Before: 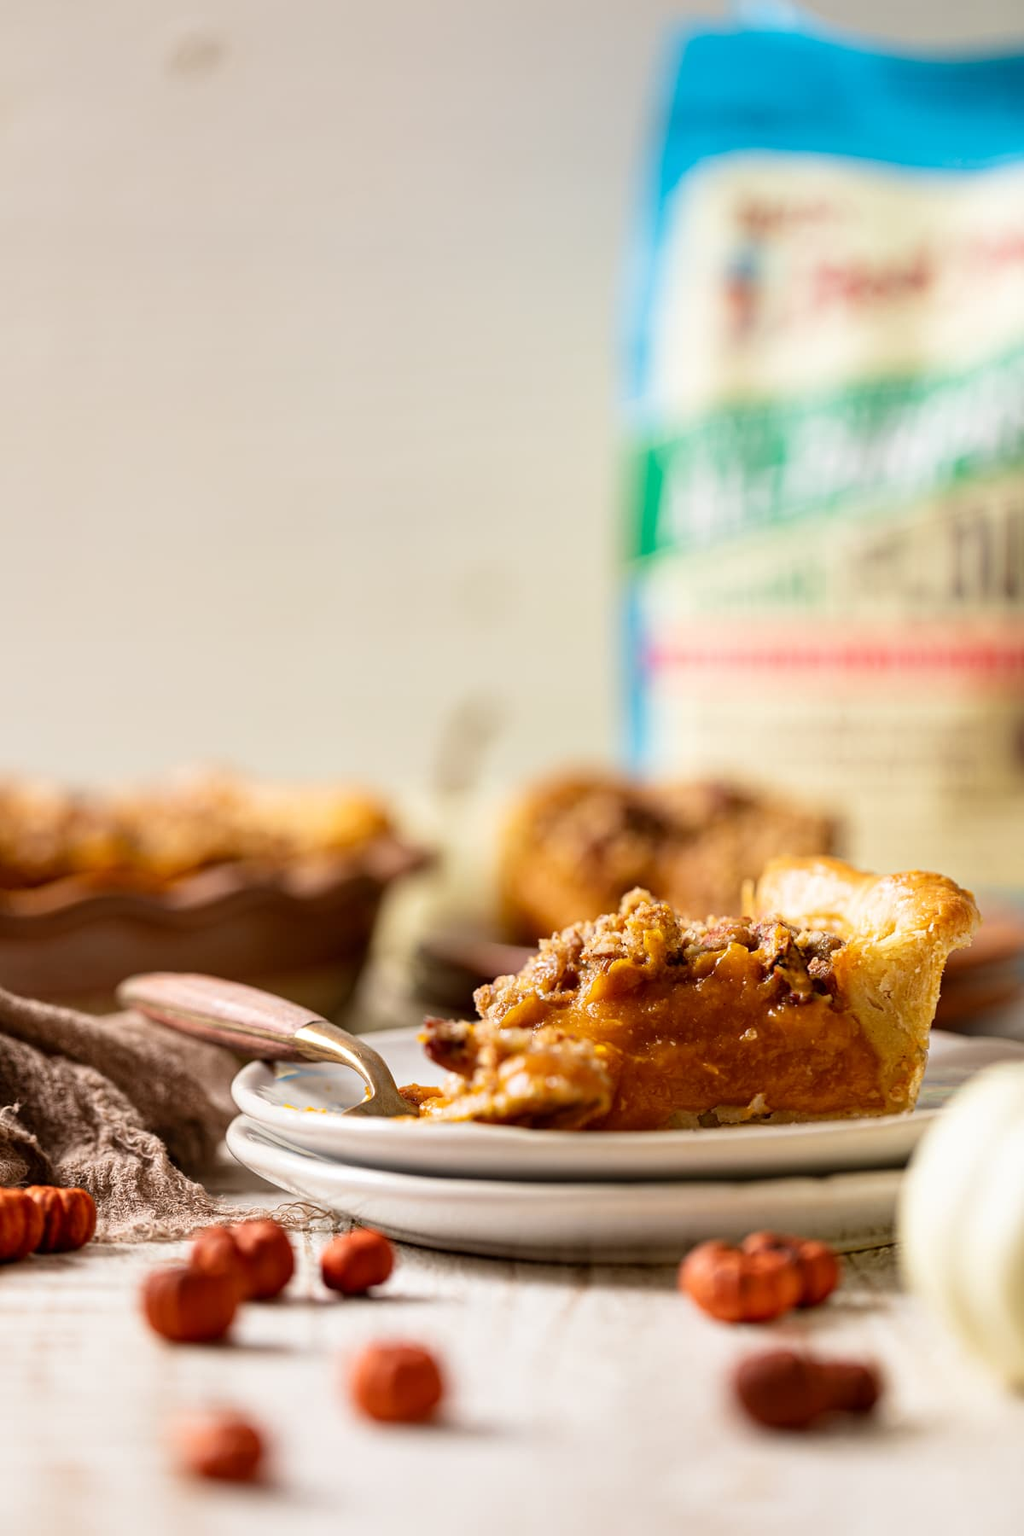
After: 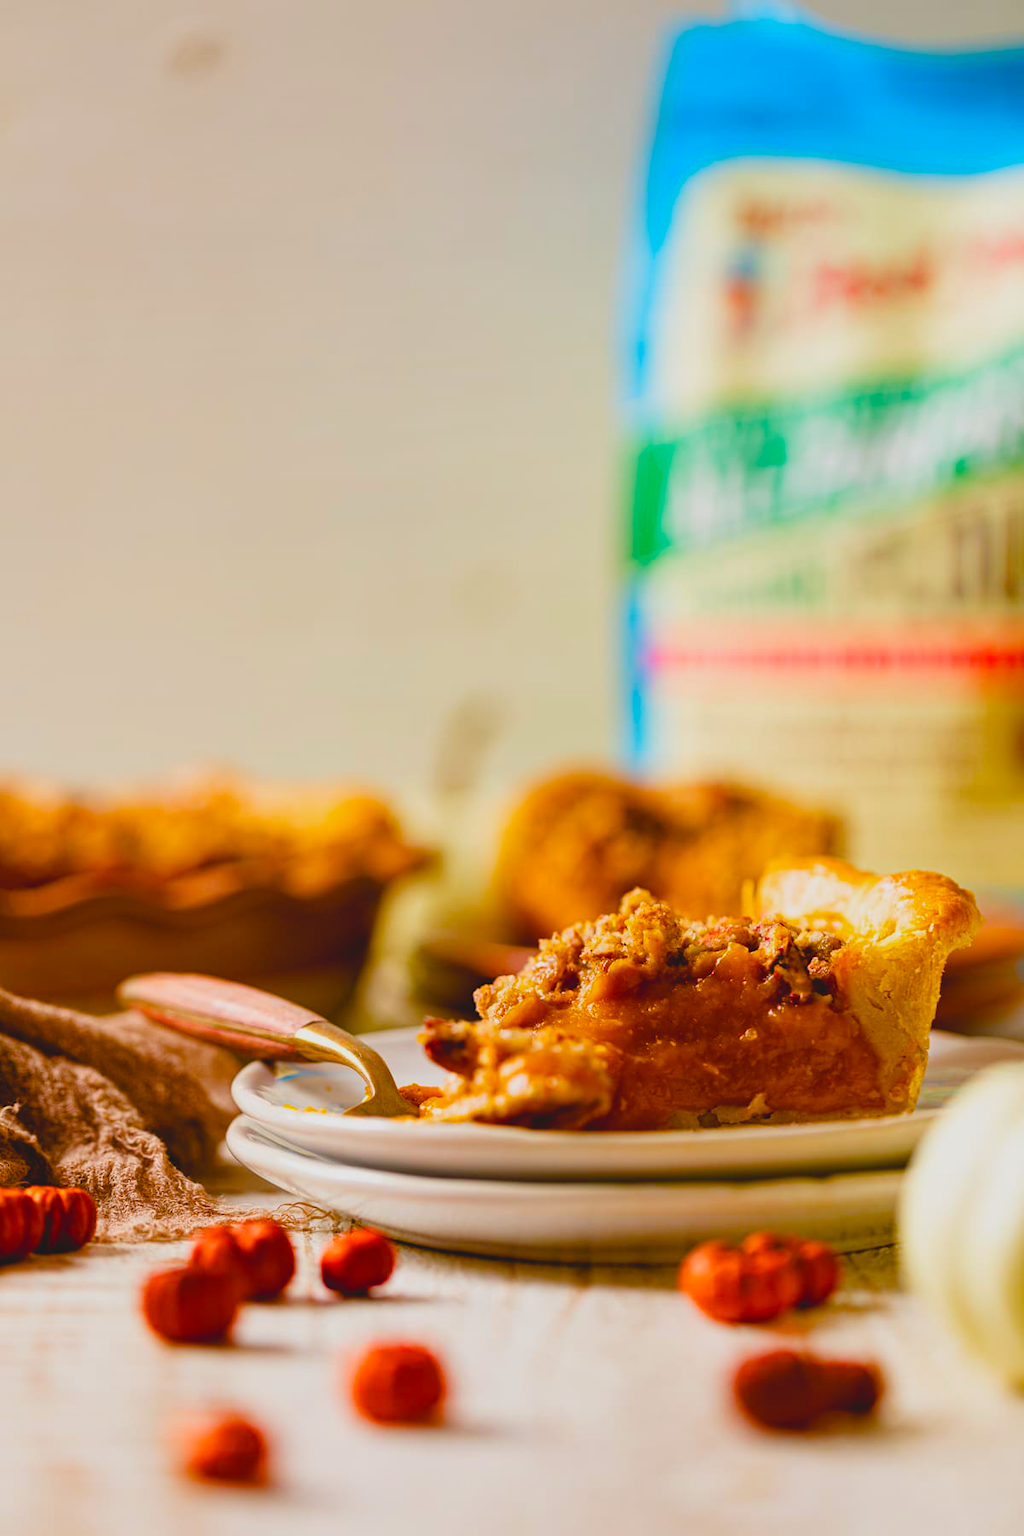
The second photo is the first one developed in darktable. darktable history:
contrast brightness saturation: contrast -0.182, saturation 0.19
color balance rgb: linear chroma grading › global chroma 14.474%, perceptual saturation grading › global saturation 56.152%, perceptual saturation grading › highlights -50.121%, perceptual saturation grading › mid-tones 39.324%, perceptual saturation grading › shadows 30.962%, global vibrance 14.425%
